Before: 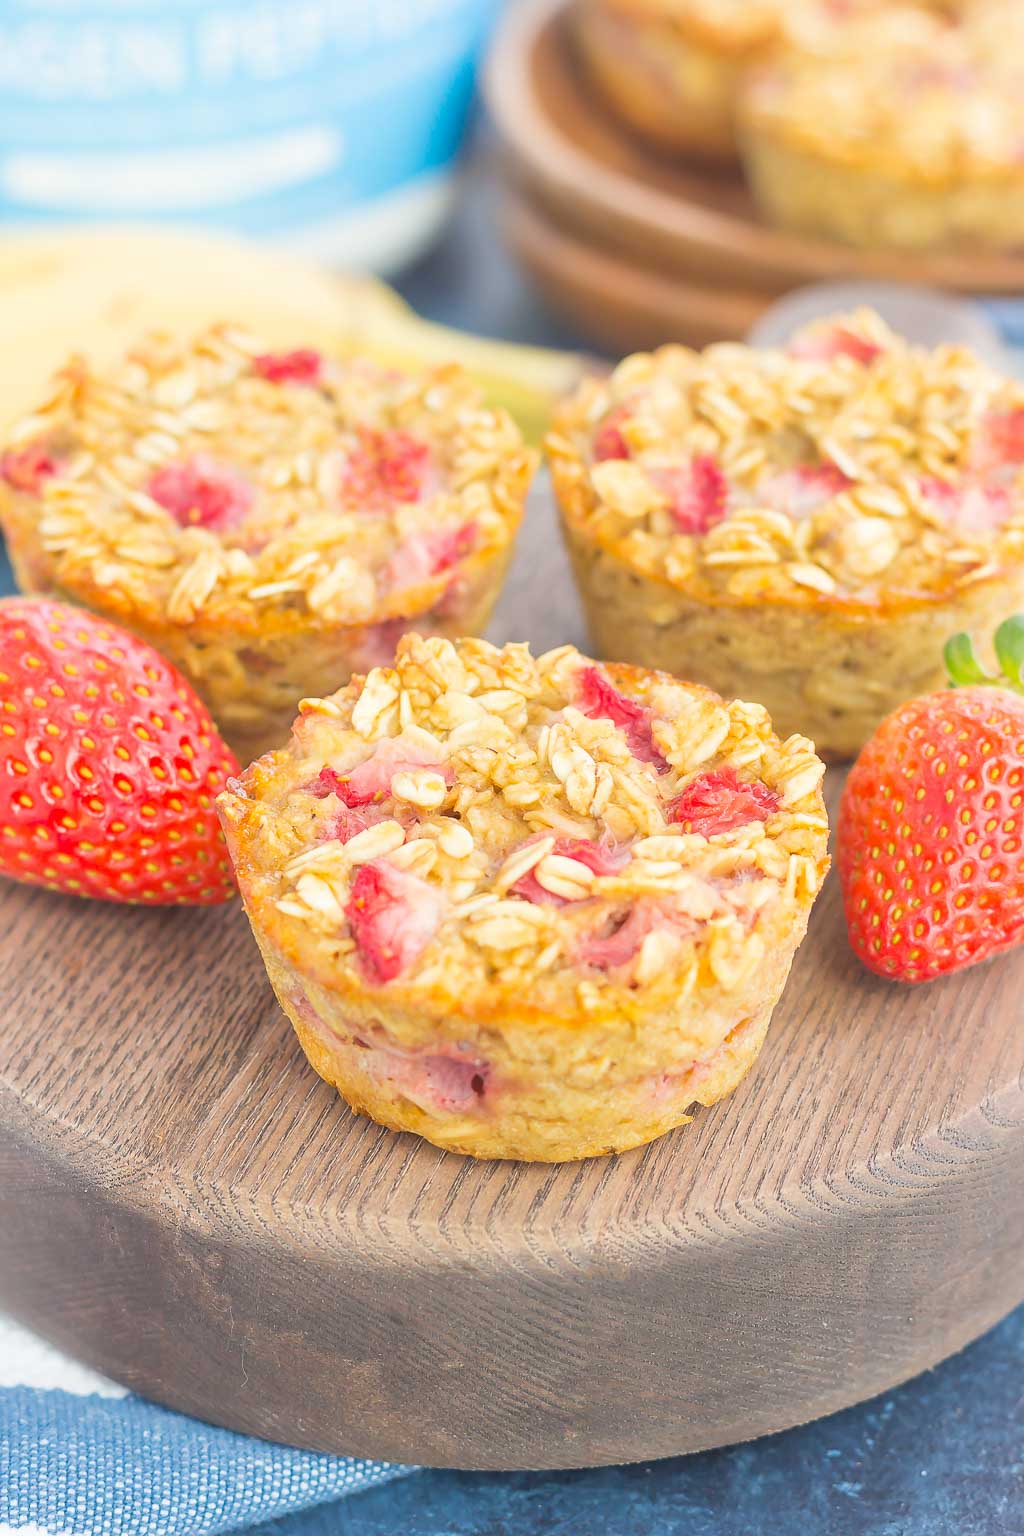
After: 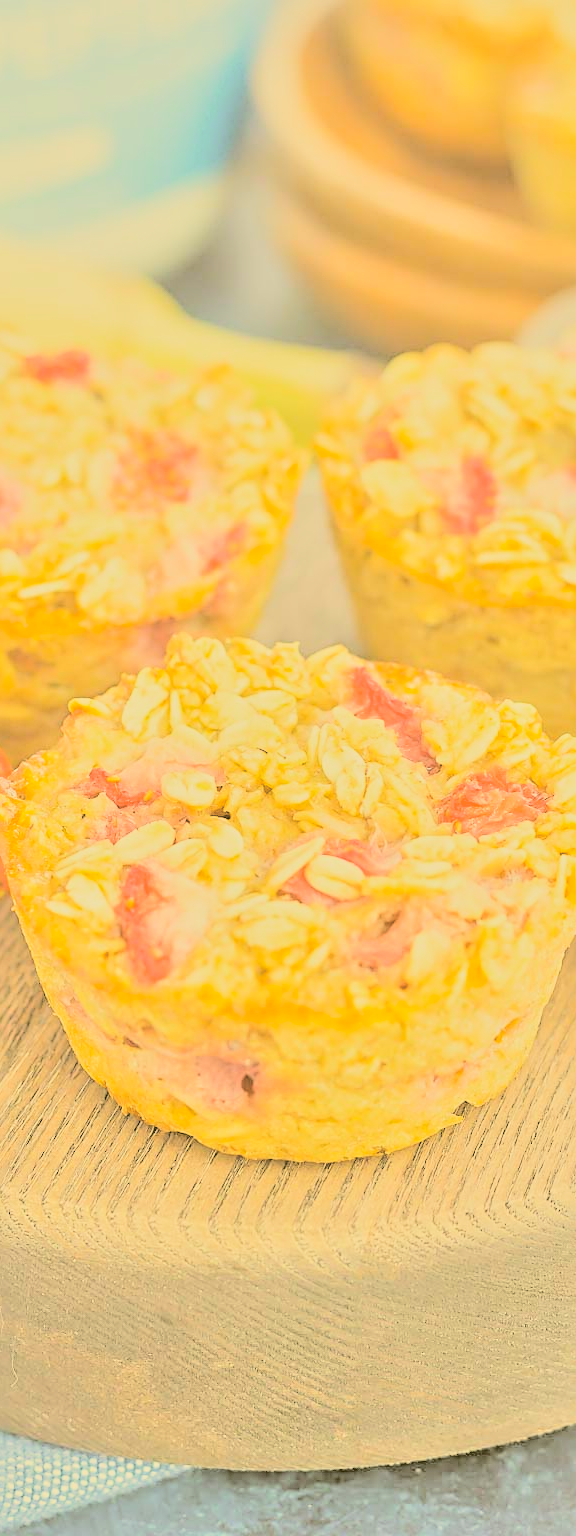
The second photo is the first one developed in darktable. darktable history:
tone equalizer: -8 EV 2 EV, -7 EV 2 EV, -6 EV 2 EV, -5 EV 2 EV, -4 EV 2 EV, -3 EV 1.5 EV, -2 EV 1 EV, -1 EV 0.5 EV
crop and rotate: left 22.516%, right 21.234%
contrast brightness saturation: brightness 1
exposure: exposure -2.002 EV, compensate highlight preservation false
color correction: highlights a* 0.162, highlights b* 29.53, shadows a* -0.162, shadows b* 21.09
filmic rgb: black relative exposure -4.14 EV, white relative exposure 5.1 EV, hardness 2.11, contrast 1.165
sharpen: radius 3.119
